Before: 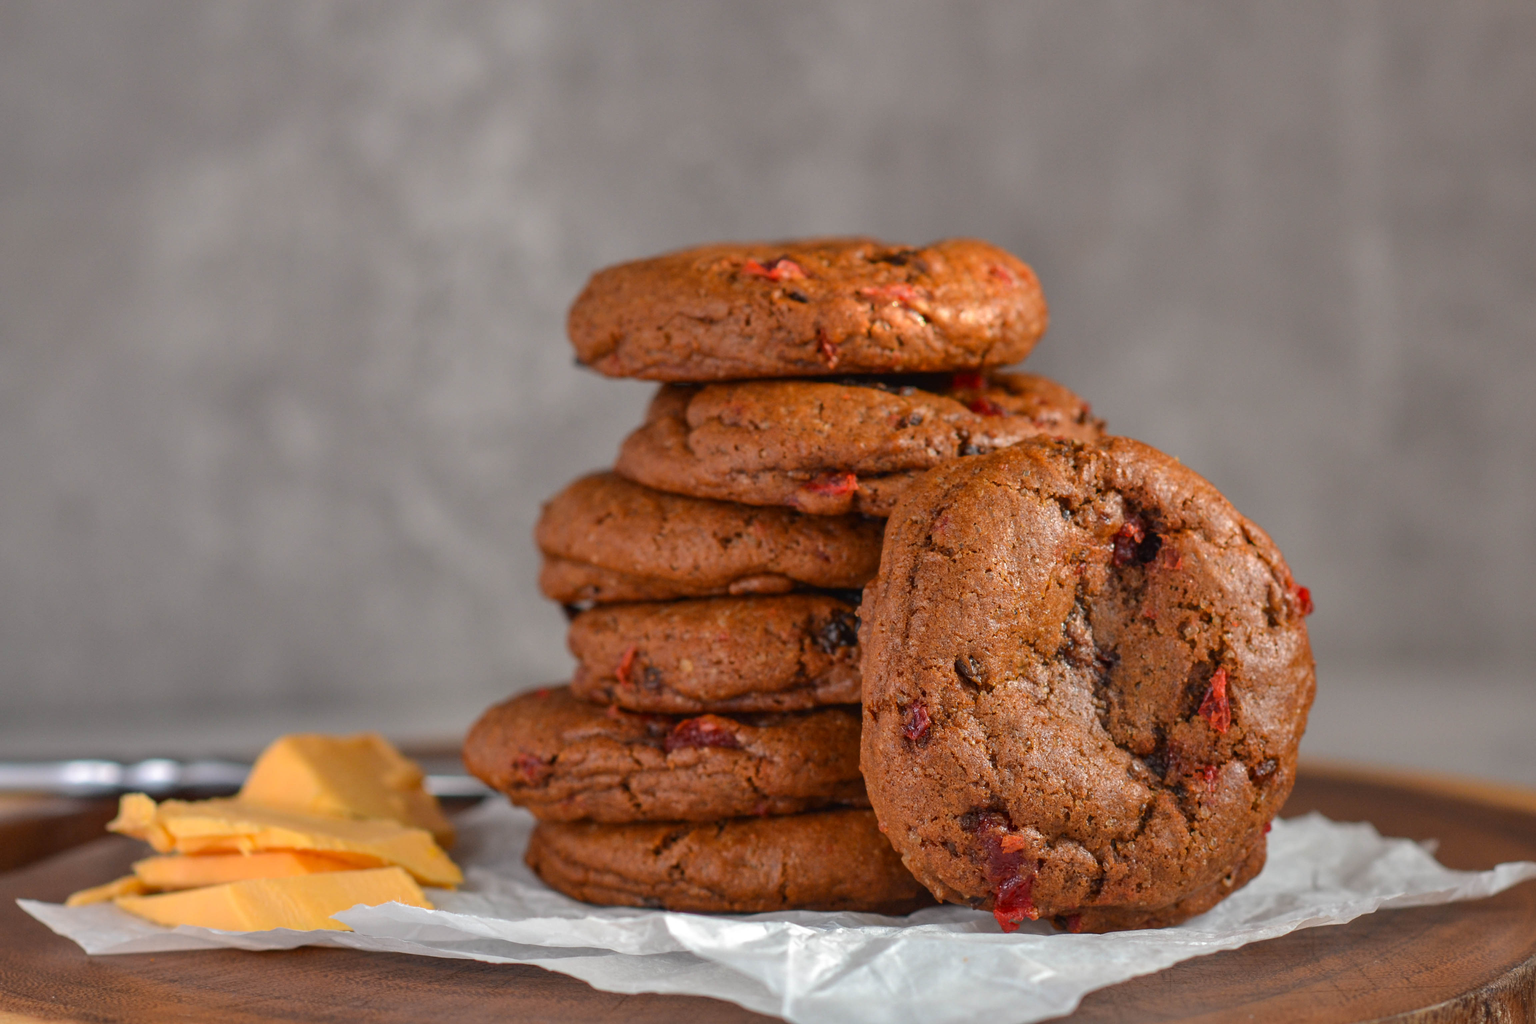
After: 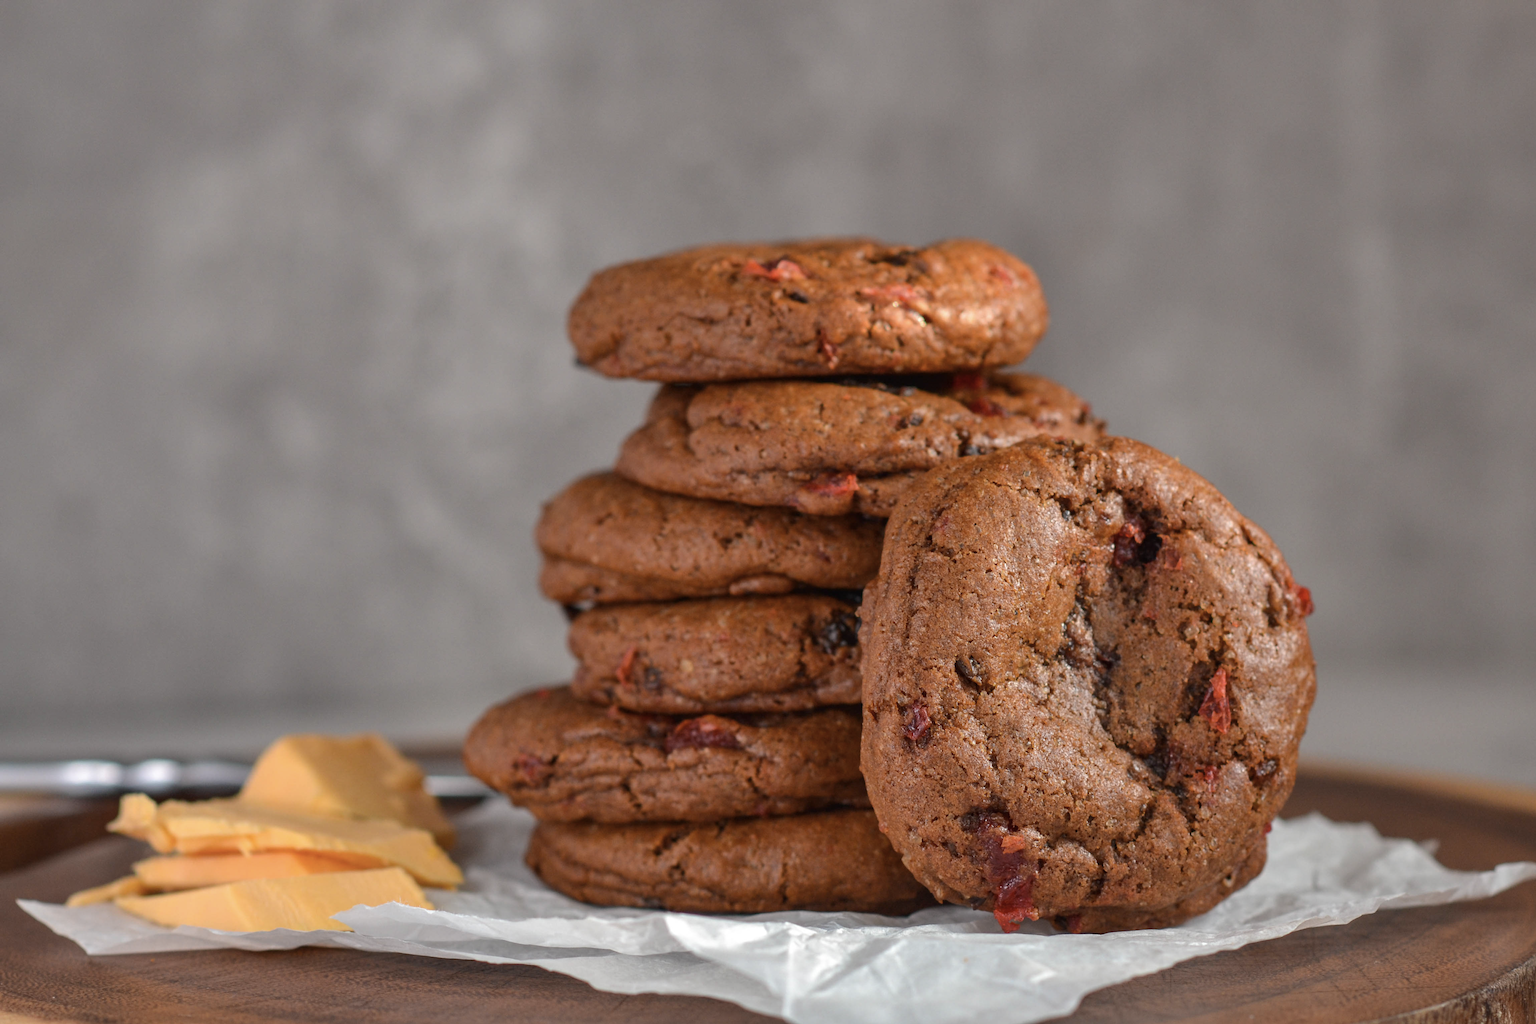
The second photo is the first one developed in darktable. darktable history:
contrast brightness saturation: contrast 0.059, brightness -0.007, saturation -0.237
